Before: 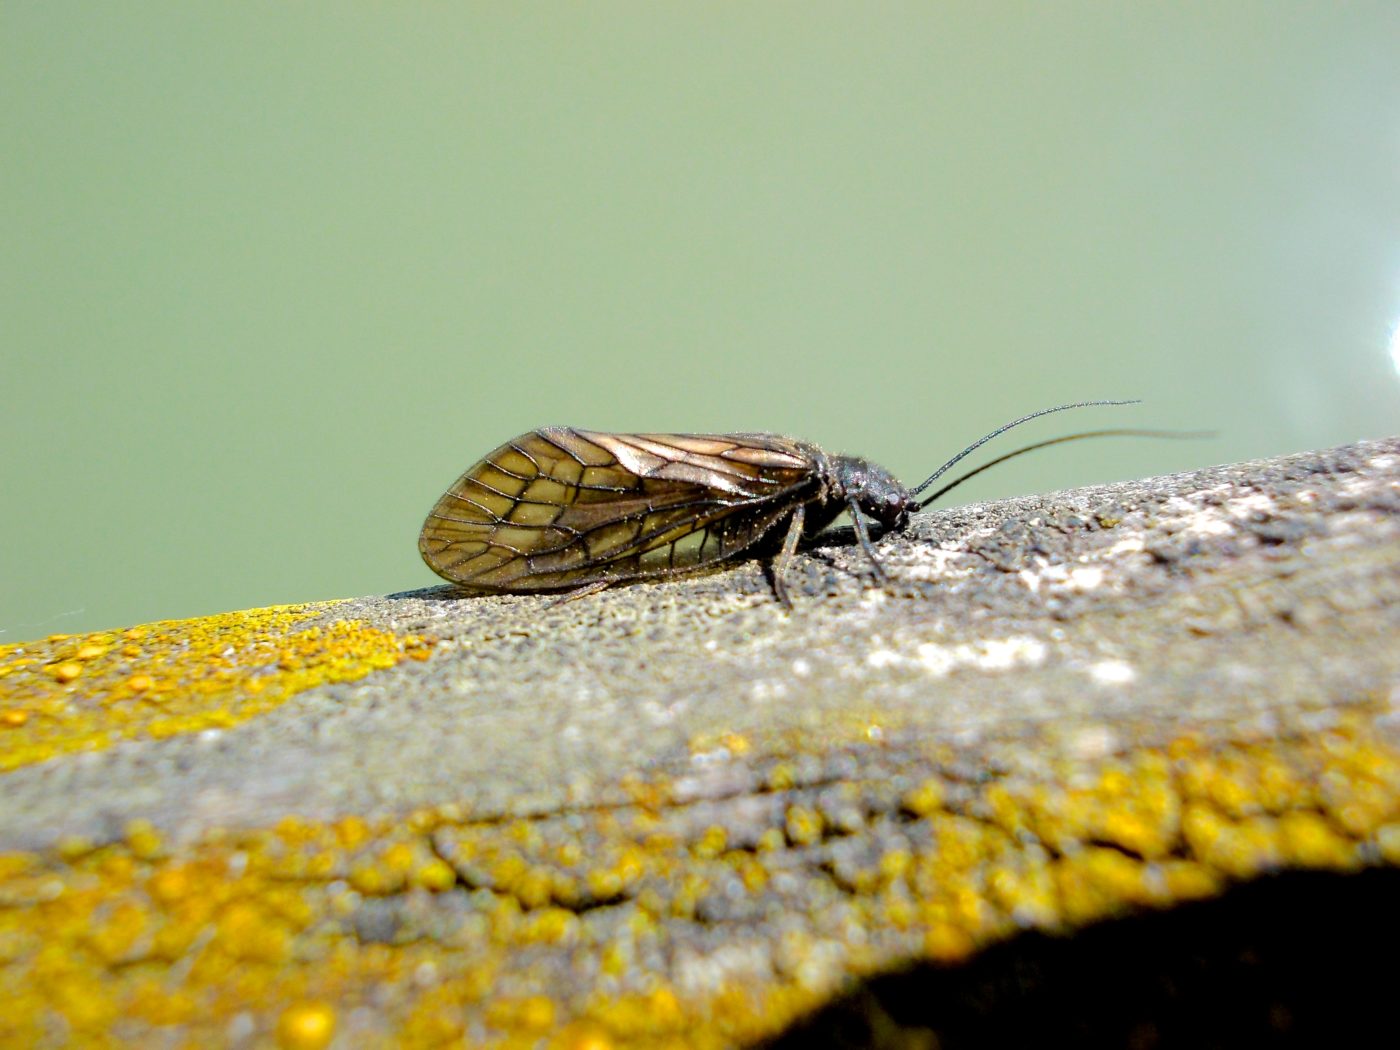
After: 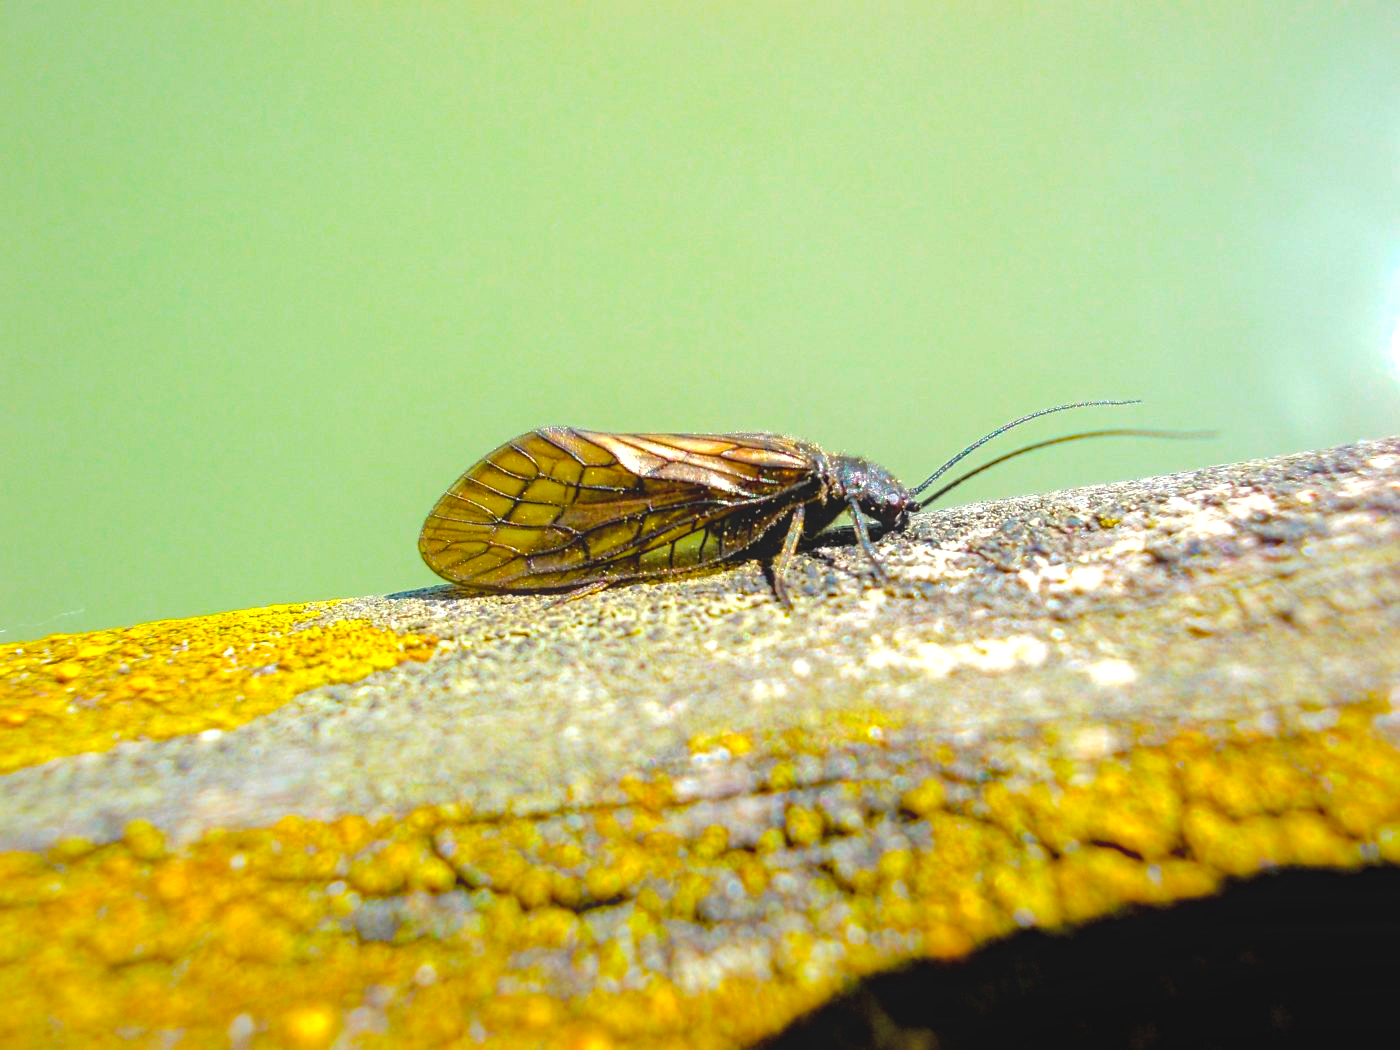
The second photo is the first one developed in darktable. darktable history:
contrast equalizer: y [[0.439, 0.44, 0.442, 0.457, 0.493, 0.498], [0.5 ×6], [0.5 ×6], [0 ×6], [0 ×6]]
shadows and highlights: shadows -20.3, white point adjustment -1.89, highlights -35.07
color balance rgb: highlights gain › luminance 6.442%, highlights gain › chroma 1.24%, highlights gain › hue 92.24°, perceptual saturation grading › global saturation 35.895%, perceptual saturation grading › shadows 34.816%, perceptual brilliance grading › global brilliance -5.833%, perceptual brilliance grading › highlights 23.829%, perceptual brilliance grading › mid-tones 7.34%, perceptual brilliance grading › shadows -4.709%, global vibrance 20%
contrast brightness saturation: brightness 0.125
local contrast: detail 109%
